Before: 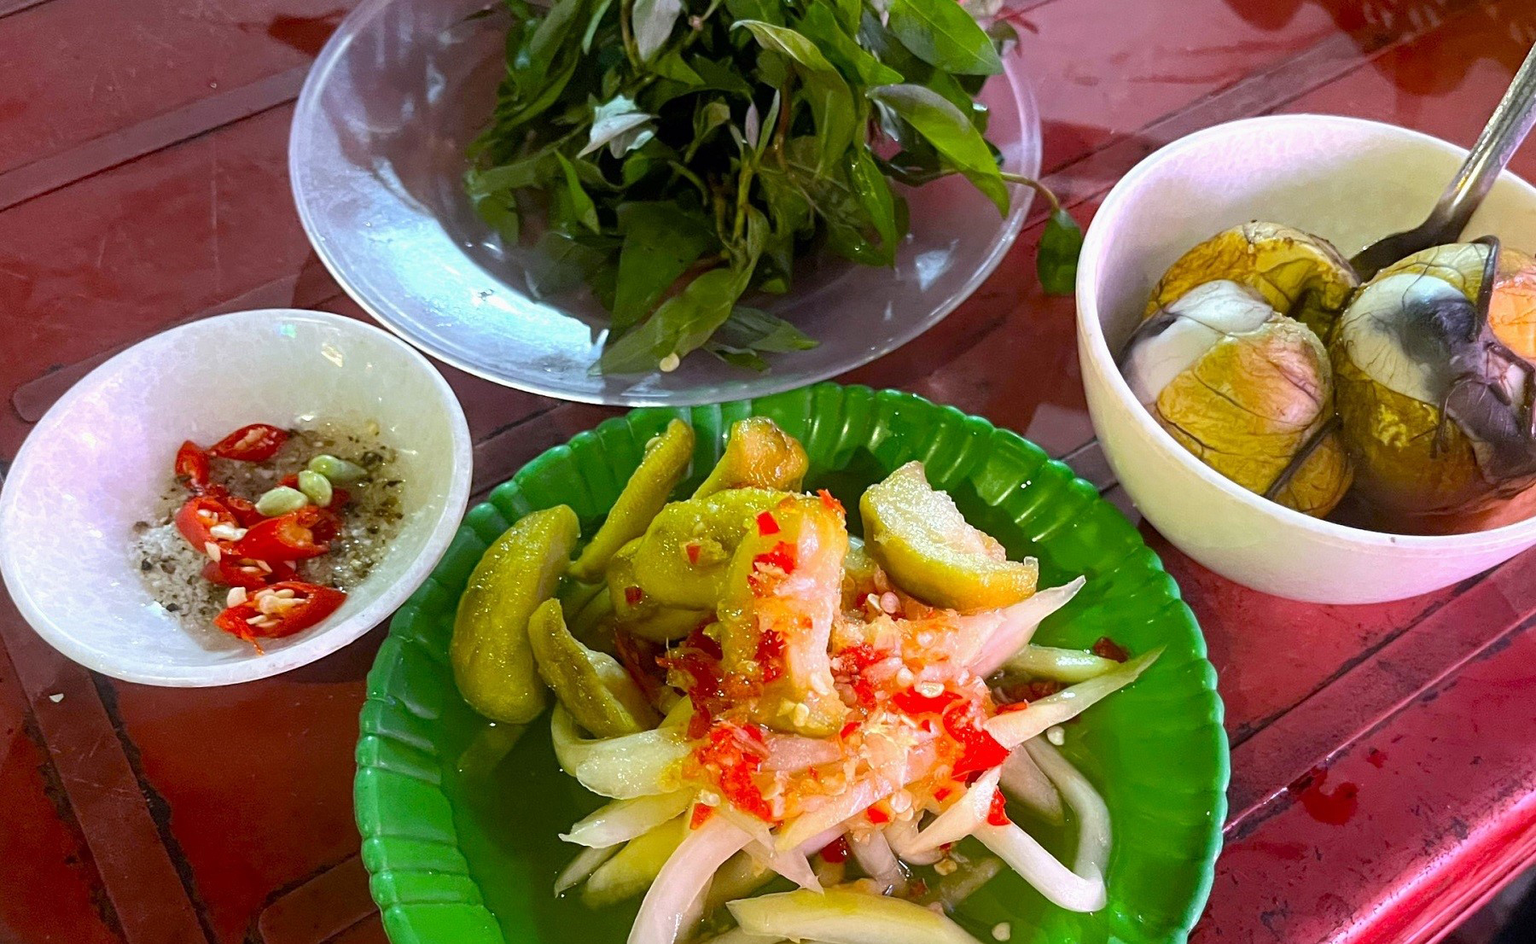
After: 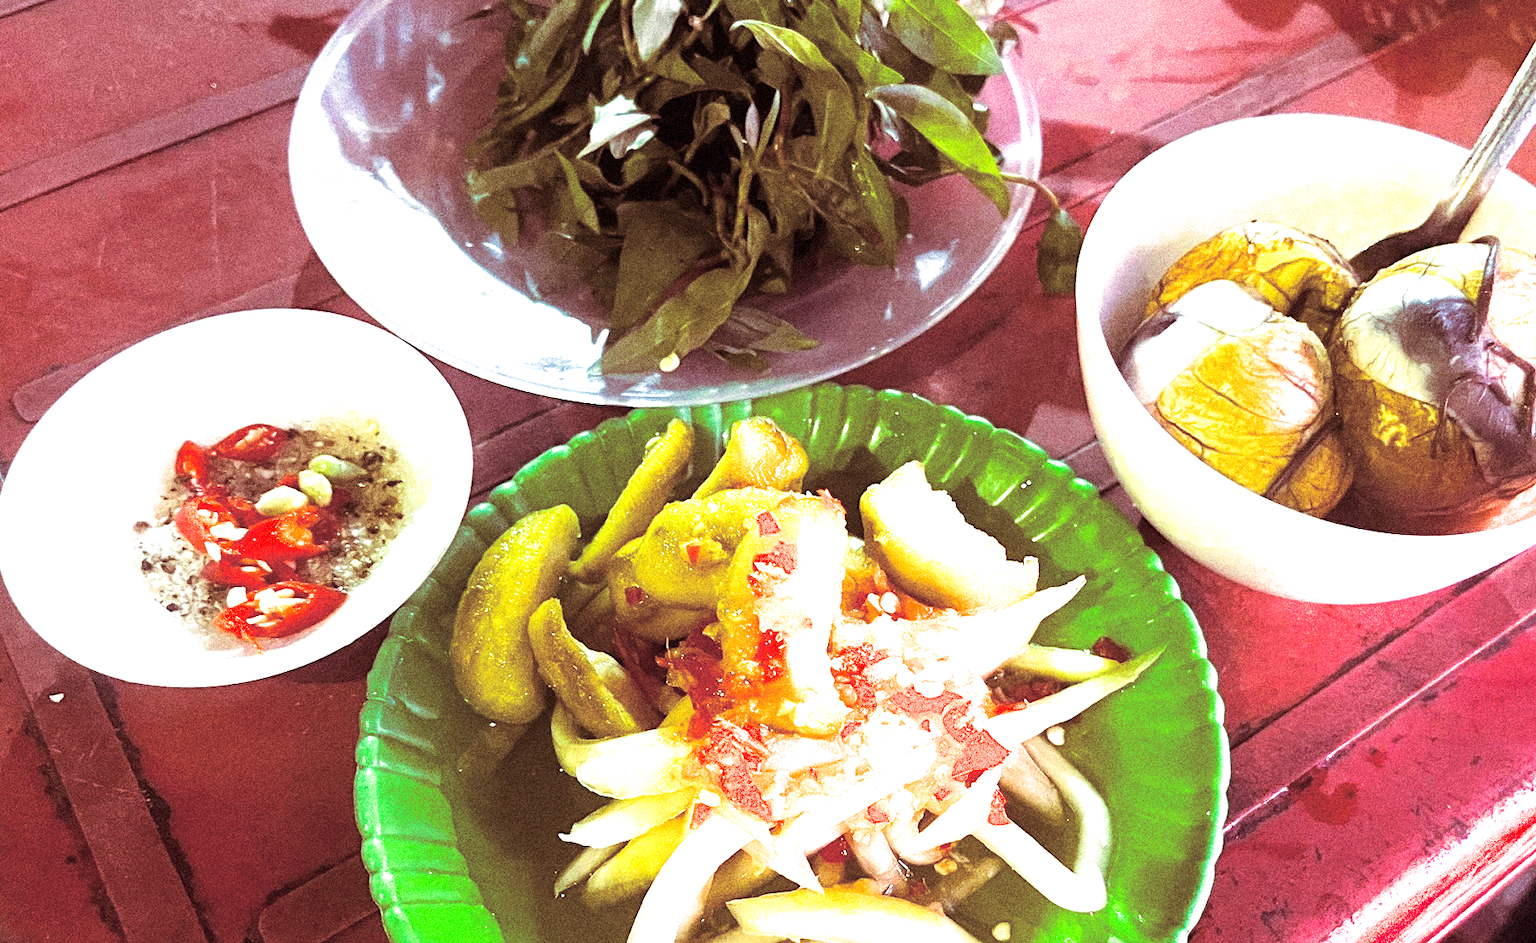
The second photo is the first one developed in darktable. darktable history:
white balance: red 1, blue 1
grain: coarseness 14.49 ISO, strength 48.04%, mid-tones bias 35%
split-toning: compress 20%
exposure: black level correction 0, exposure 1.379 EV, compensate exposure bias true, compensate highlight preservation false
